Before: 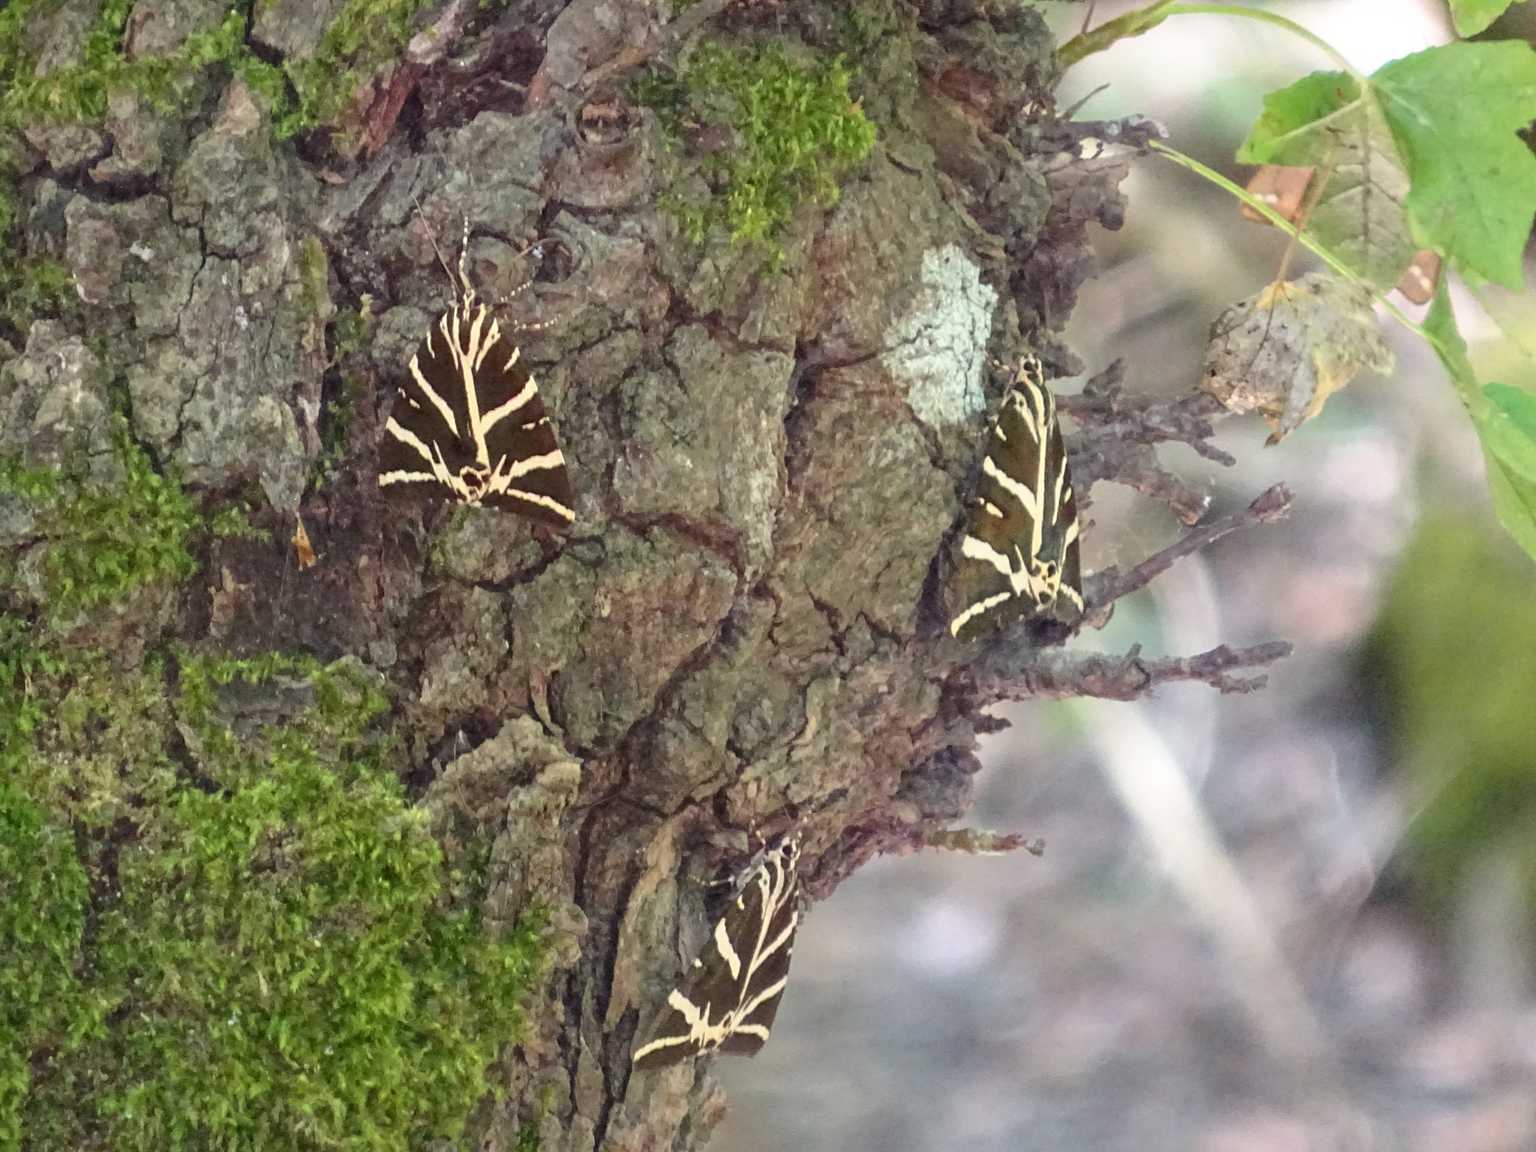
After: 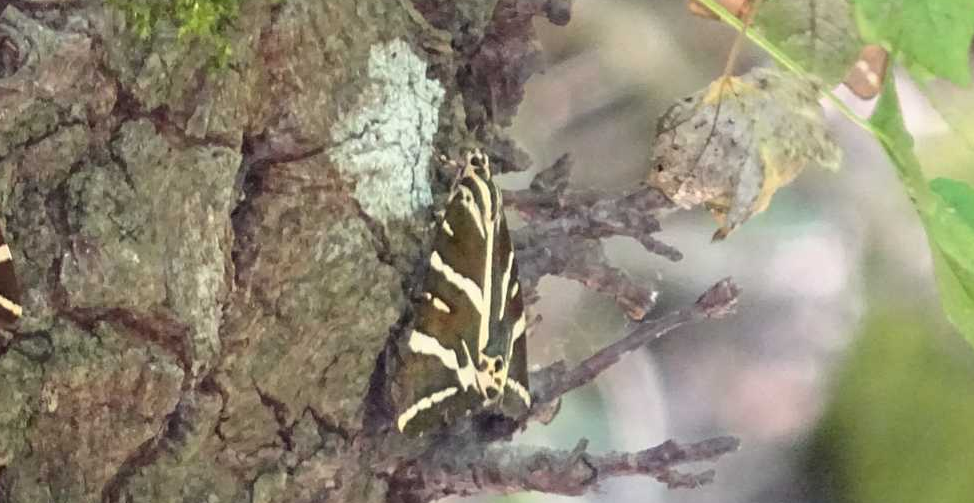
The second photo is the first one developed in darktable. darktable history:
color correction: highlights b* -0.003
crop: left 36.018%, top 17.853%, right 0.524%, bottom 38.463%
